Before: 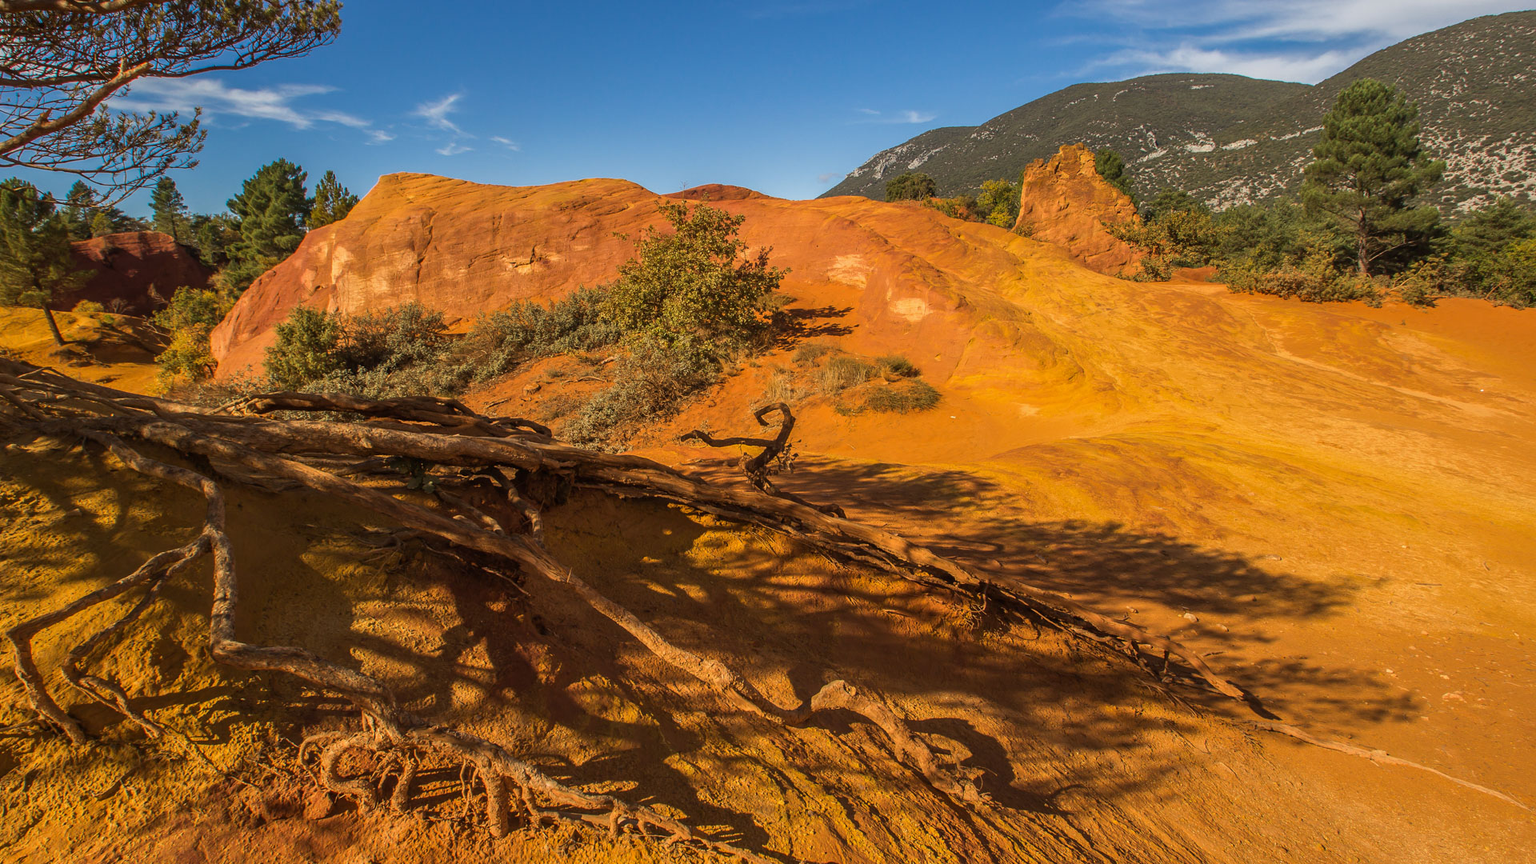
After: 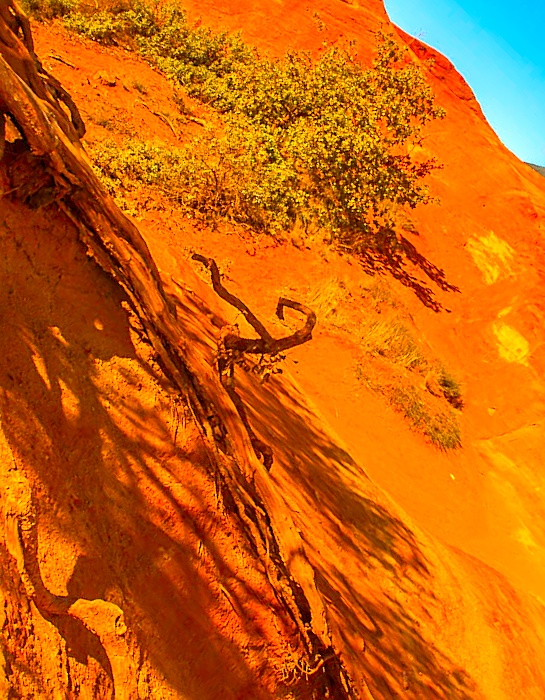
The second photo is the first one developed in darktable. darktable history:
exposure: black level correction 0.001, exposure 1.313 EV, compensate exposure bias true, compensate highlight preservation false
crop and rotate: angle -45.09°, top 16.766%, right 0.808%, bottom 11.61%
tone equalizer: on, module defaults
sharpen: on, module defaults
color correction: highlights a* 3.3, highlights b* 1.73, saturation 1.18
contrast brightness saturation: contrast 0.095, saturation 0.271
color balance rgb: shadows lift › chroma 1.026%, shadows lift › hue 30.2°, perceptual saturation grading › global saturation 31.199%, contrast -19.557%
